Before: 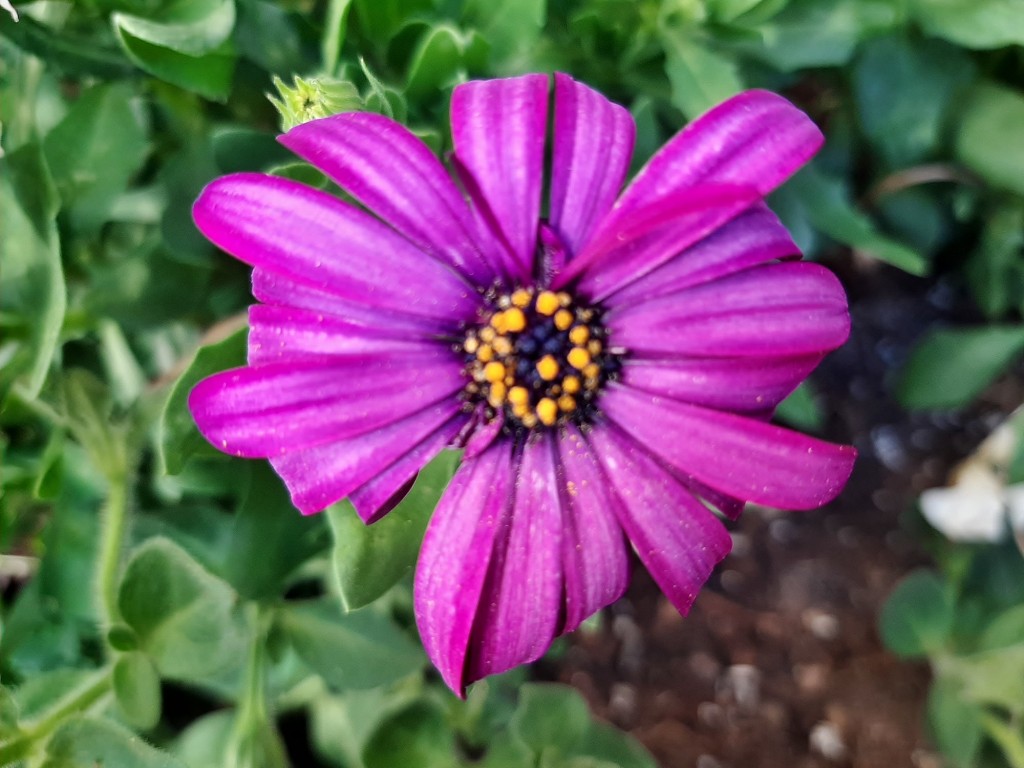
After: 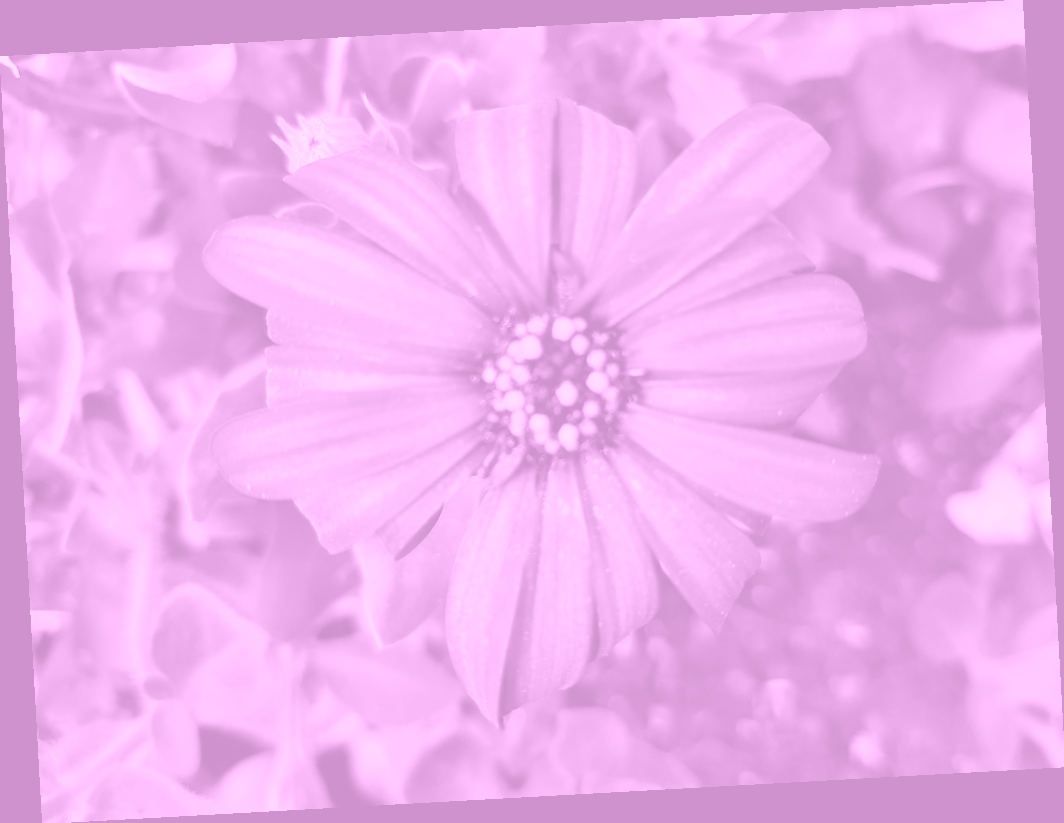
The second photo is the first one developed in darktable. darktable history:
exposure: black level correction 0.001, compensate highlight preservation false
colorize: hue 331.2°, saturation 75%, source mix 30.28%, lightness 70.52%, version 1
rotate and perspective: rotation -3.18°, automatic cropping off
